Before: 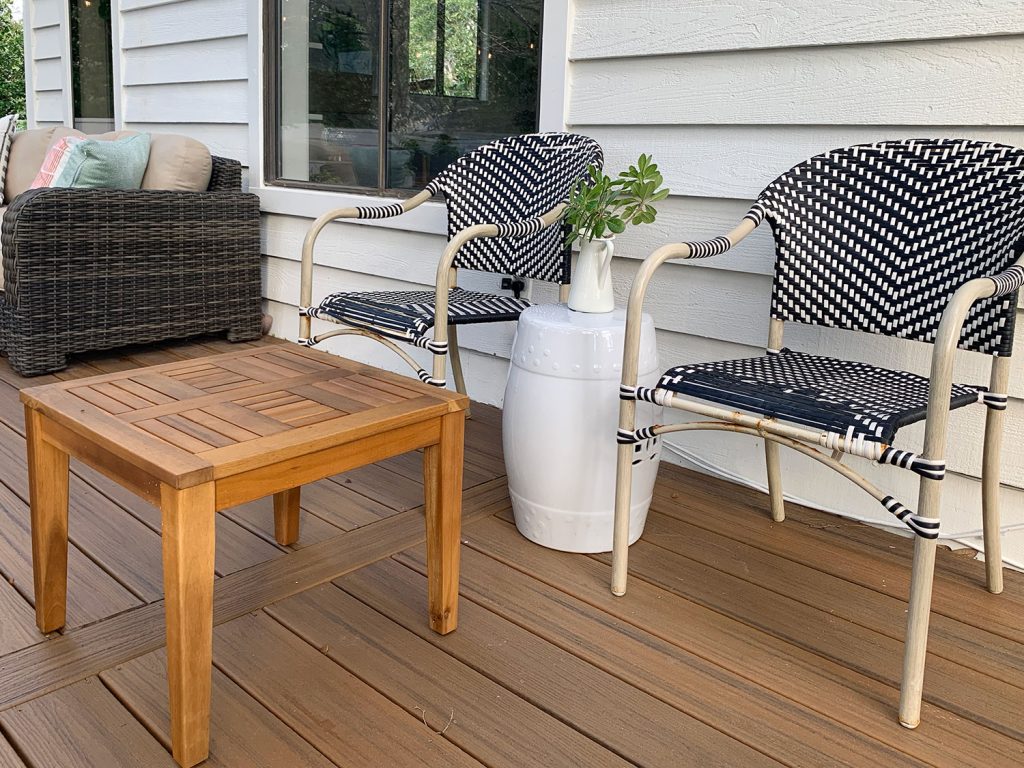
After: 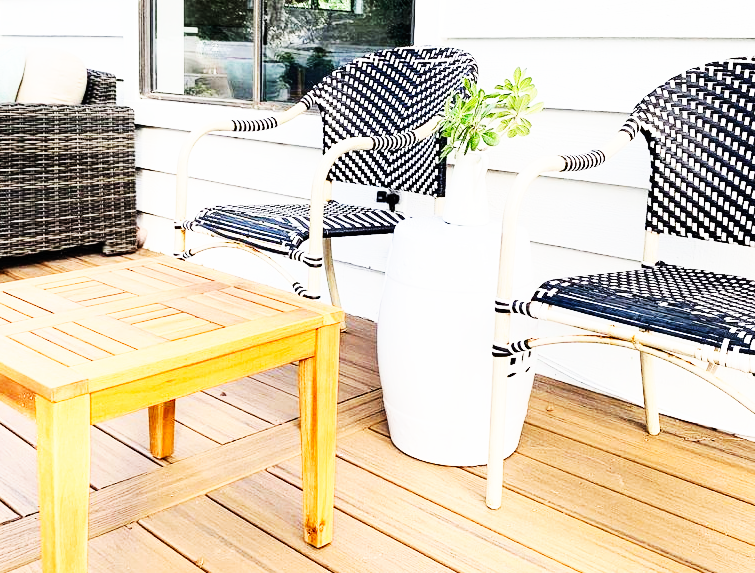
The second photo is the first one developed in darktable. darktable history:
crop and rotate: left 12.208%, top 11.458%, right 13.982%, bottom 13.804%
base curve: curves: ch0 [(0, 0) (0.007, 0.004) (0.027, 0.03) (0.046, 0.07) (0.207, 0.54) (0.442, 0.872) (0.673, 0.972) (1, 1)], preserve colors none
tone equalizer: -7 EV 0.144 EV, -6 EV 0.597 EV, -5 EV 1.14 EV, -4 EV 1.34 EV, -3 EV 1.15 EV, -2 EV 0.6 EV, -1 EV 0.146 EV, edges refinement/feathering 500, mask exposure compensation -1.57 EV, preserve details no
